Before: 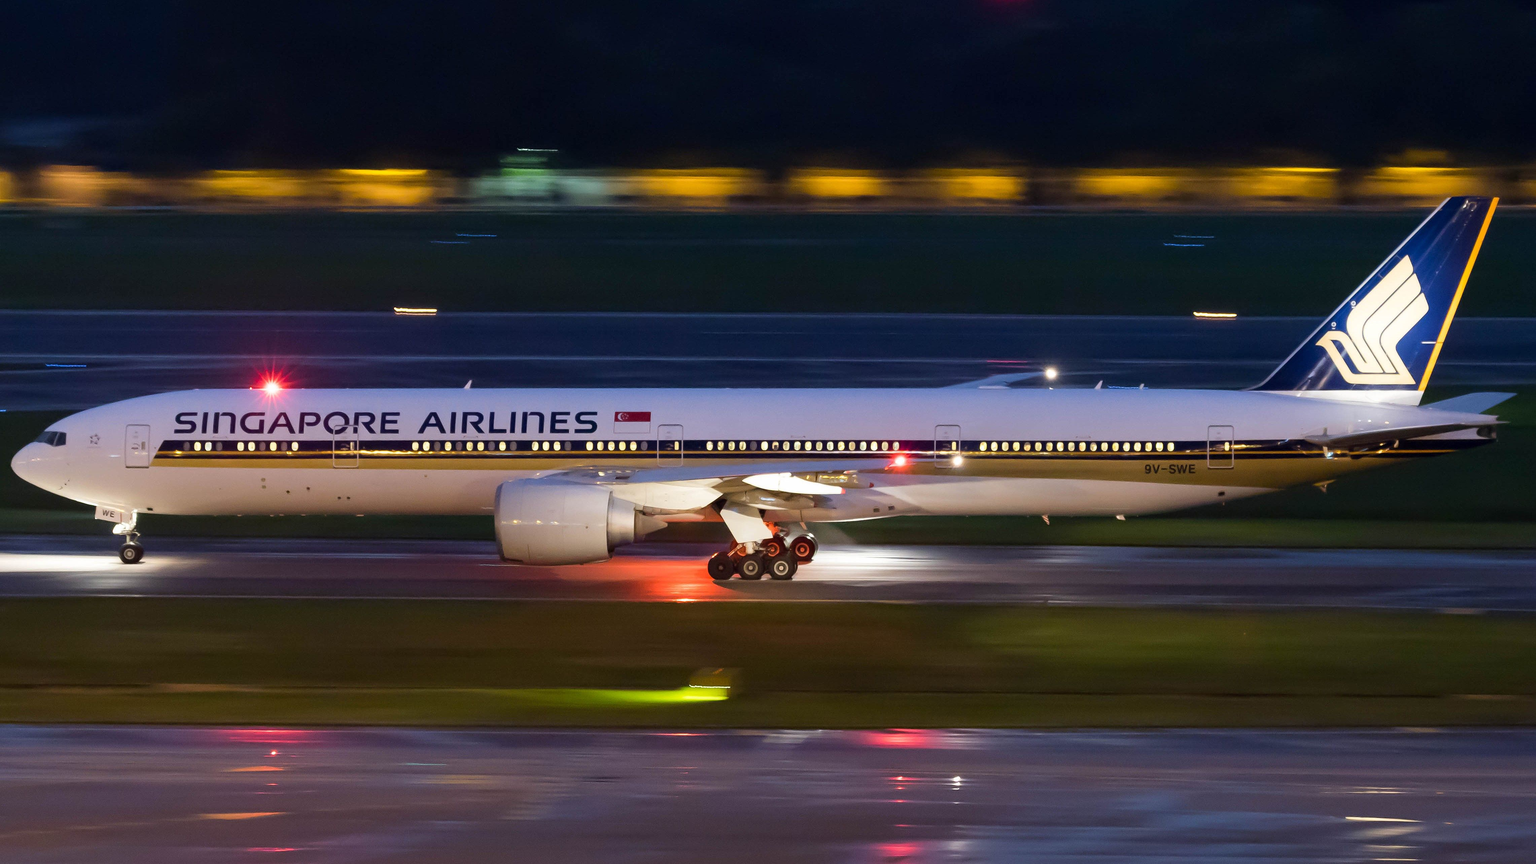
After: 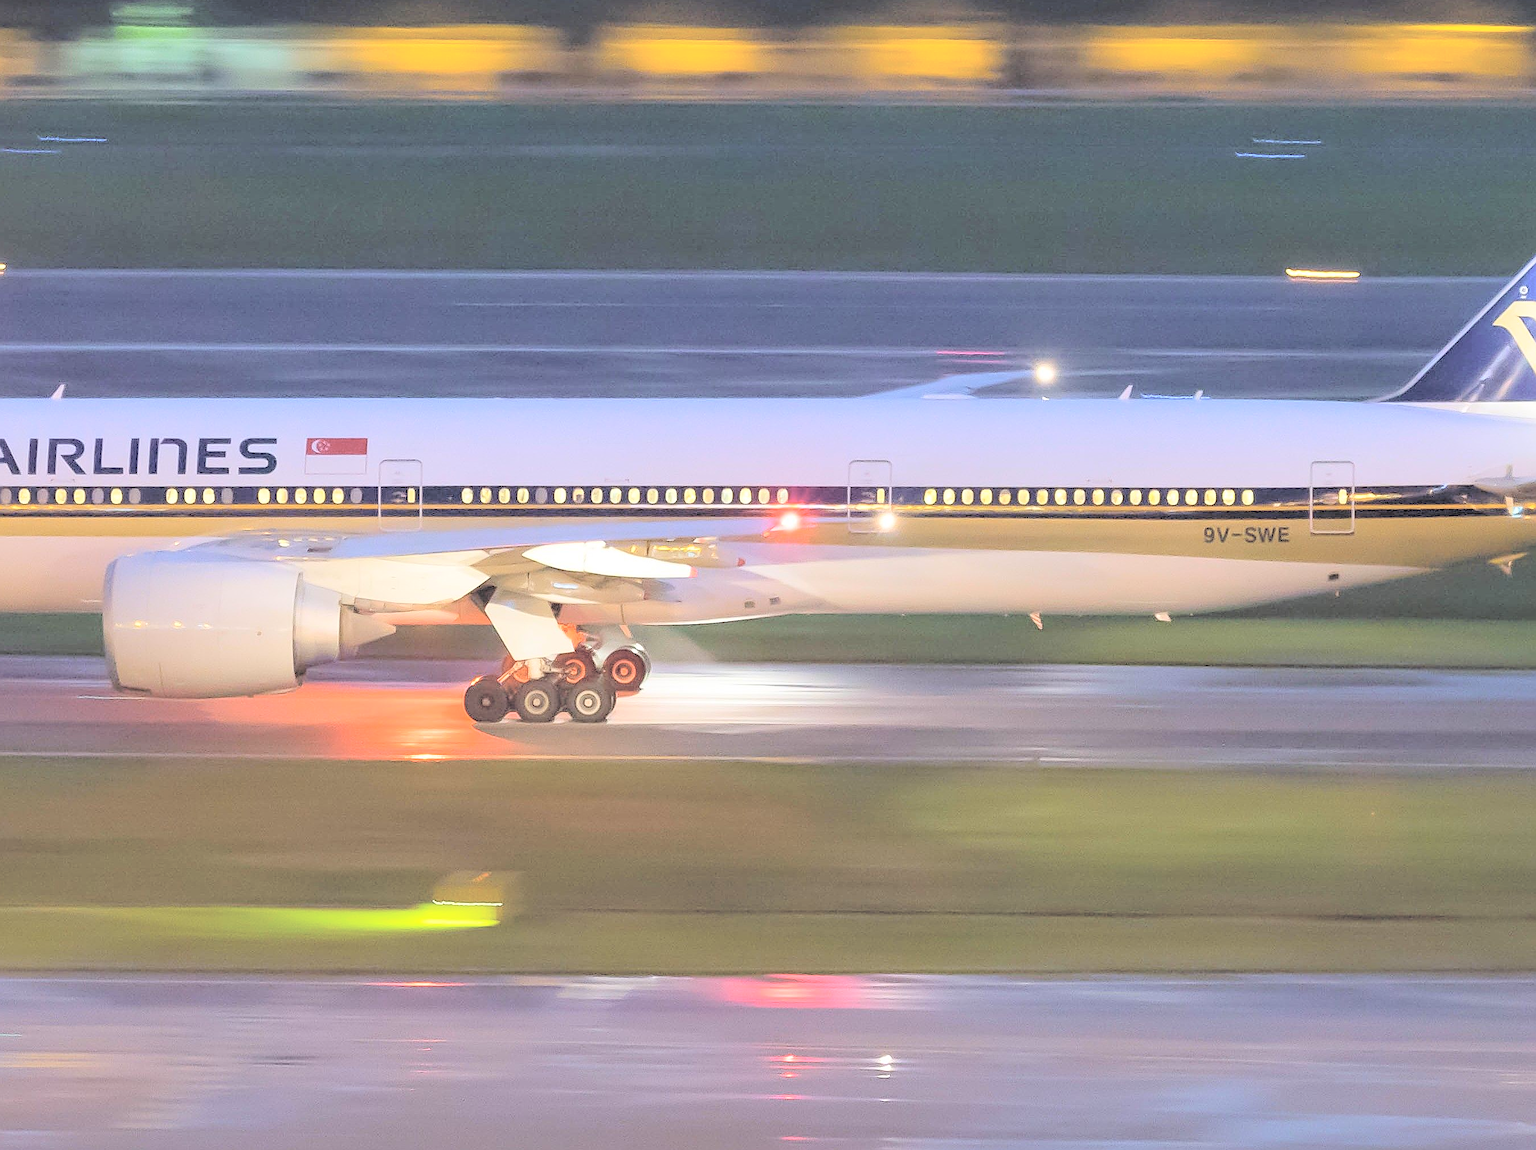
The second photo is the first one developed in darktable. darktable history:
sharpen: on, module defaults
crop and rotate: left 28.256%, top 17.734%, right 12.656%, bottom 3.573%
white balance: red 1, blue 1
contrast brightness saturation: brightness 1
